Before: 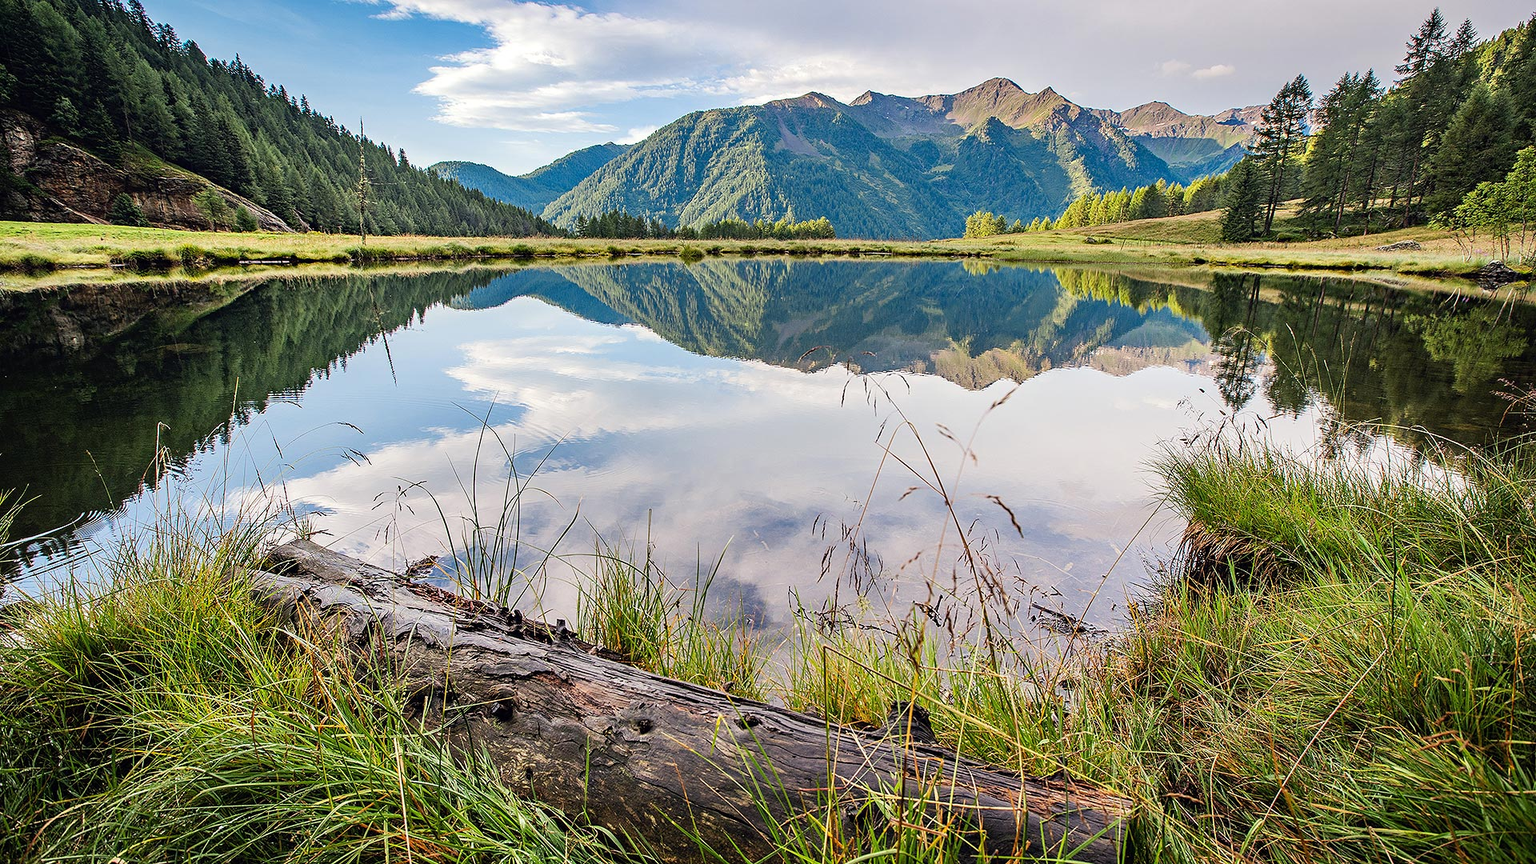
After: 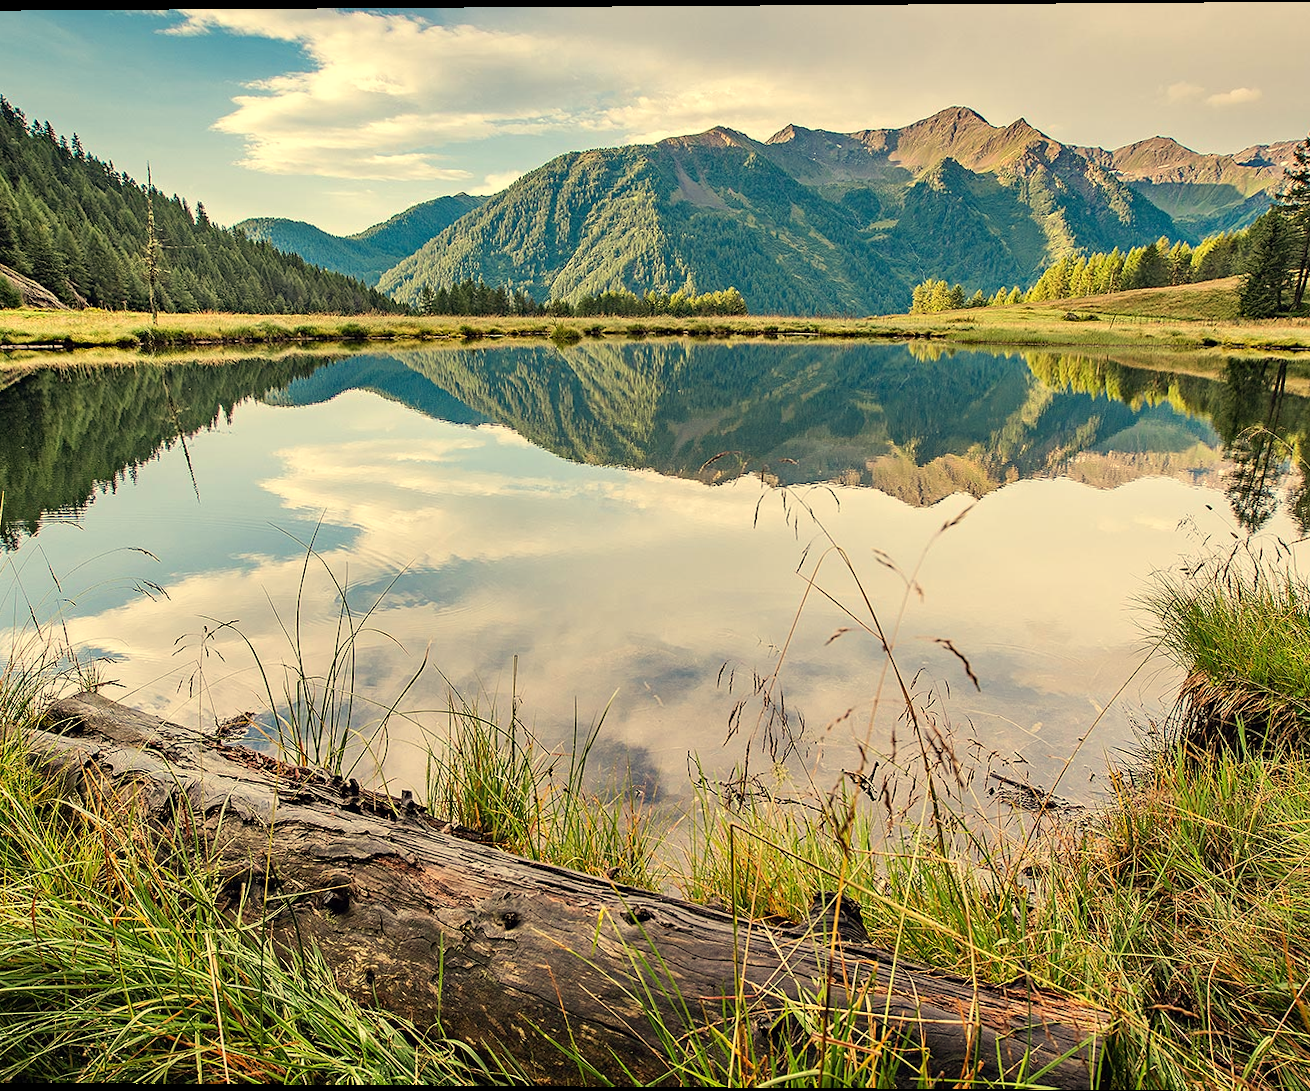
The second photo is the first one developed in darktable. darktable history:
crop and rotate: left 15.754%, right 17.579%
rotate and perspective: lens shift (vertical) 0.048, lens shift (horizontal) -0.024, automatic cropping off
white balance: red 1.08, blue 0.791
